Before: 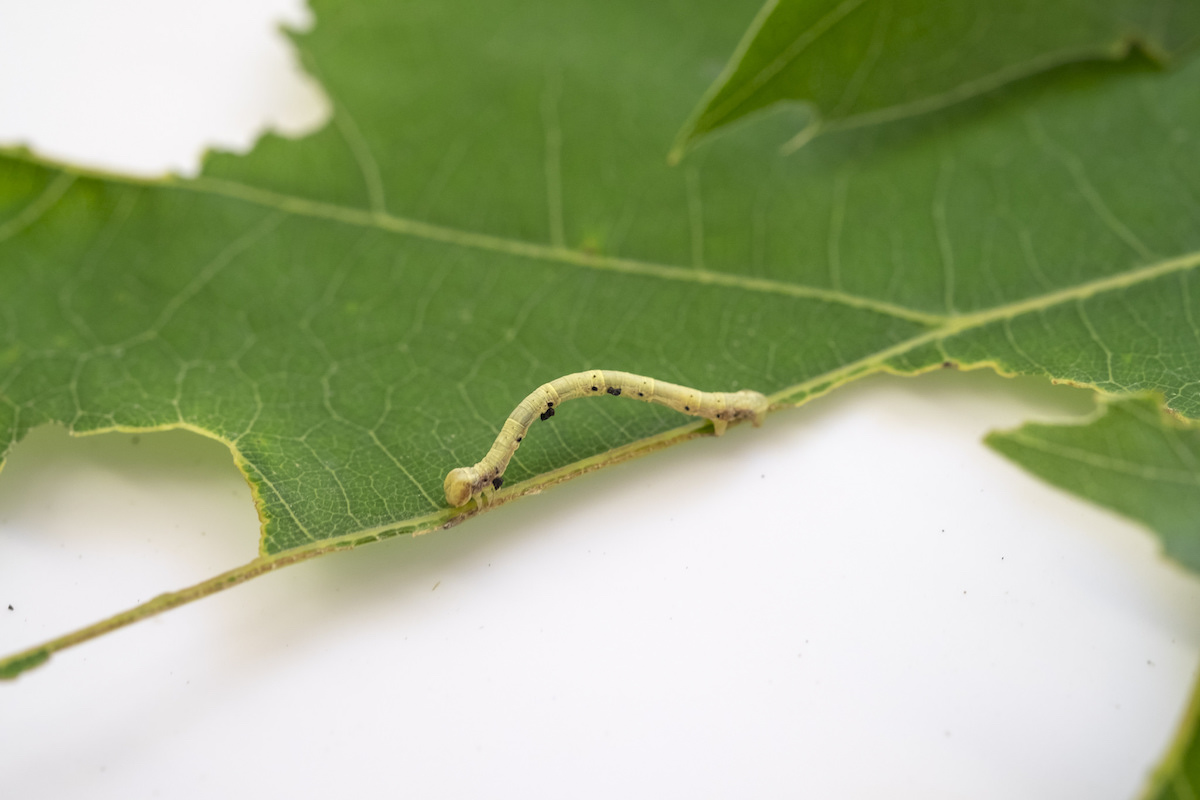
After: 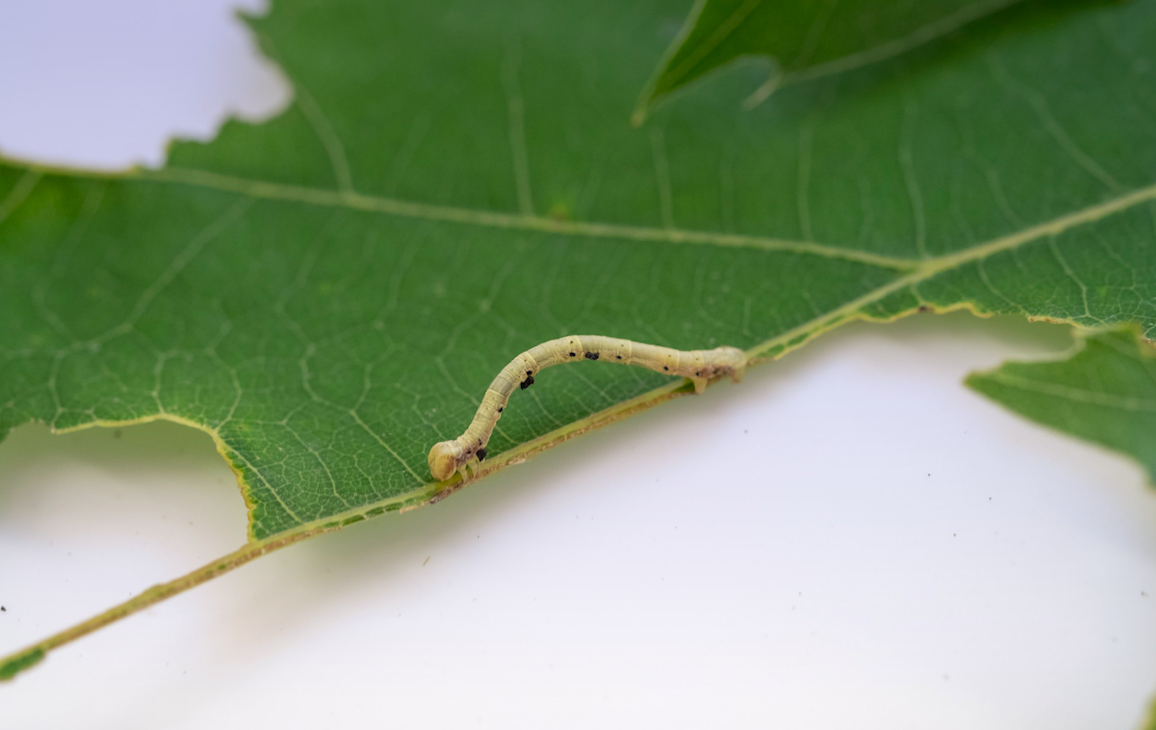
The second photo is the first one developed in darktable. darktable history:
rotate and perspective: rotation -3.52°, crop left 0.036, crop right 0.964, crop top 0.081, crop bottom 0.919
graduated density: hue 238.83°, saturation 50%
